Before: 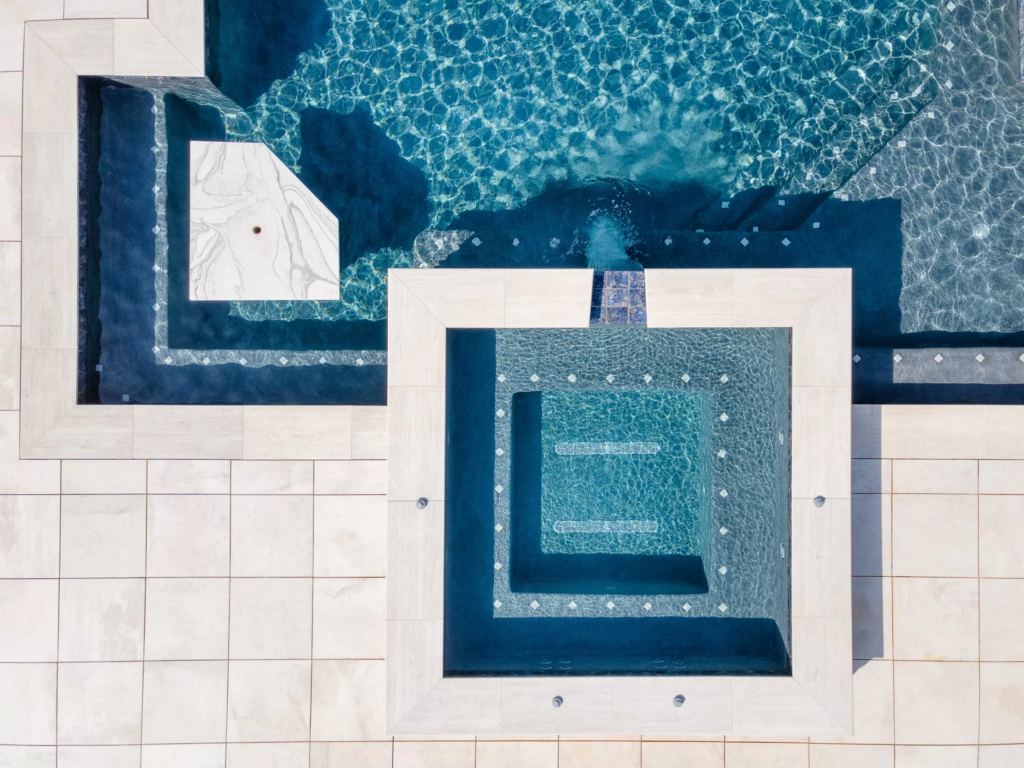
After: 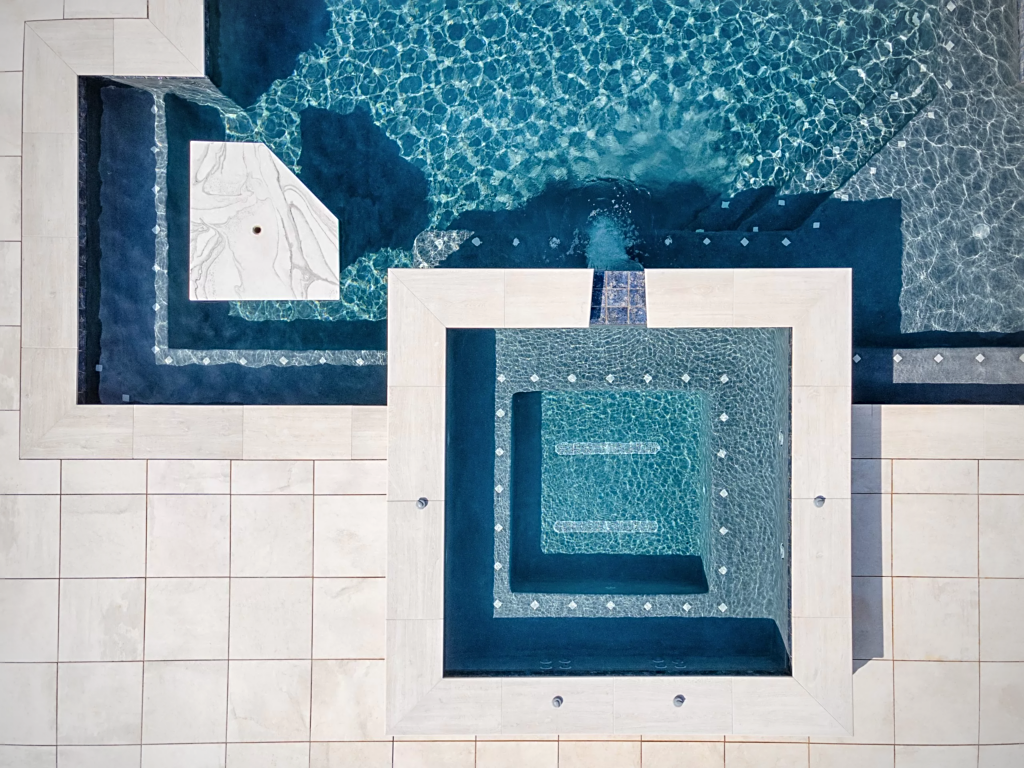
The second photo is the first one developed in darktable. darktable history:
contrast brightness saturation: saturation -0.04
vignetting: fall-off radius 45%, brightness -0.33
sharpen: on, module defaults
